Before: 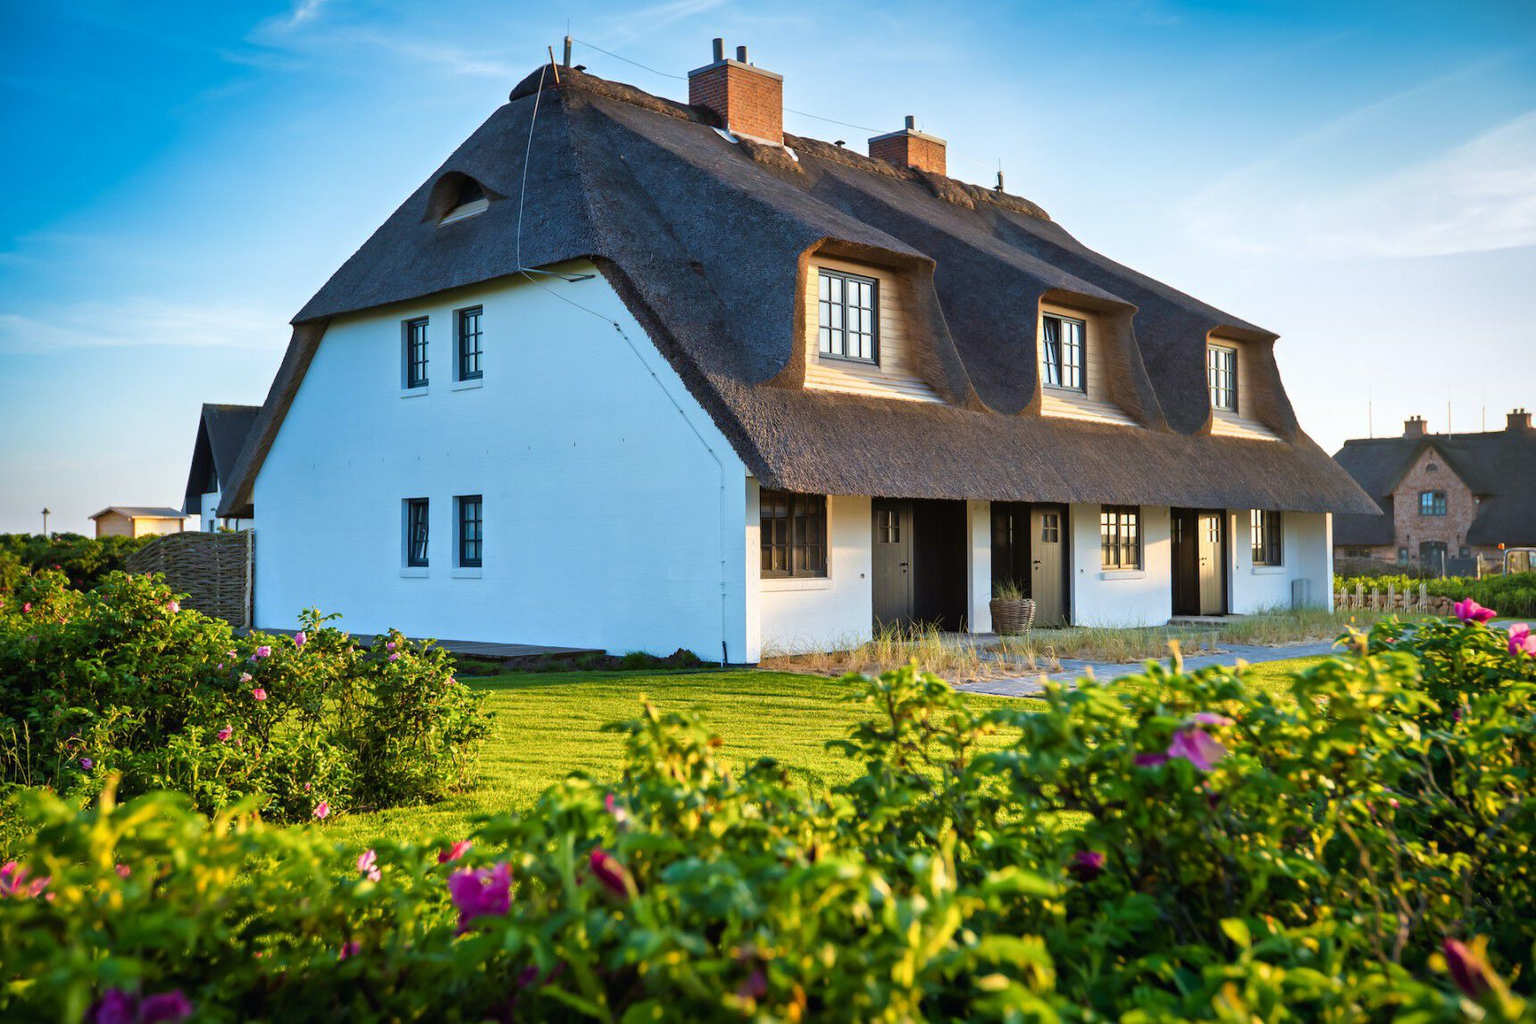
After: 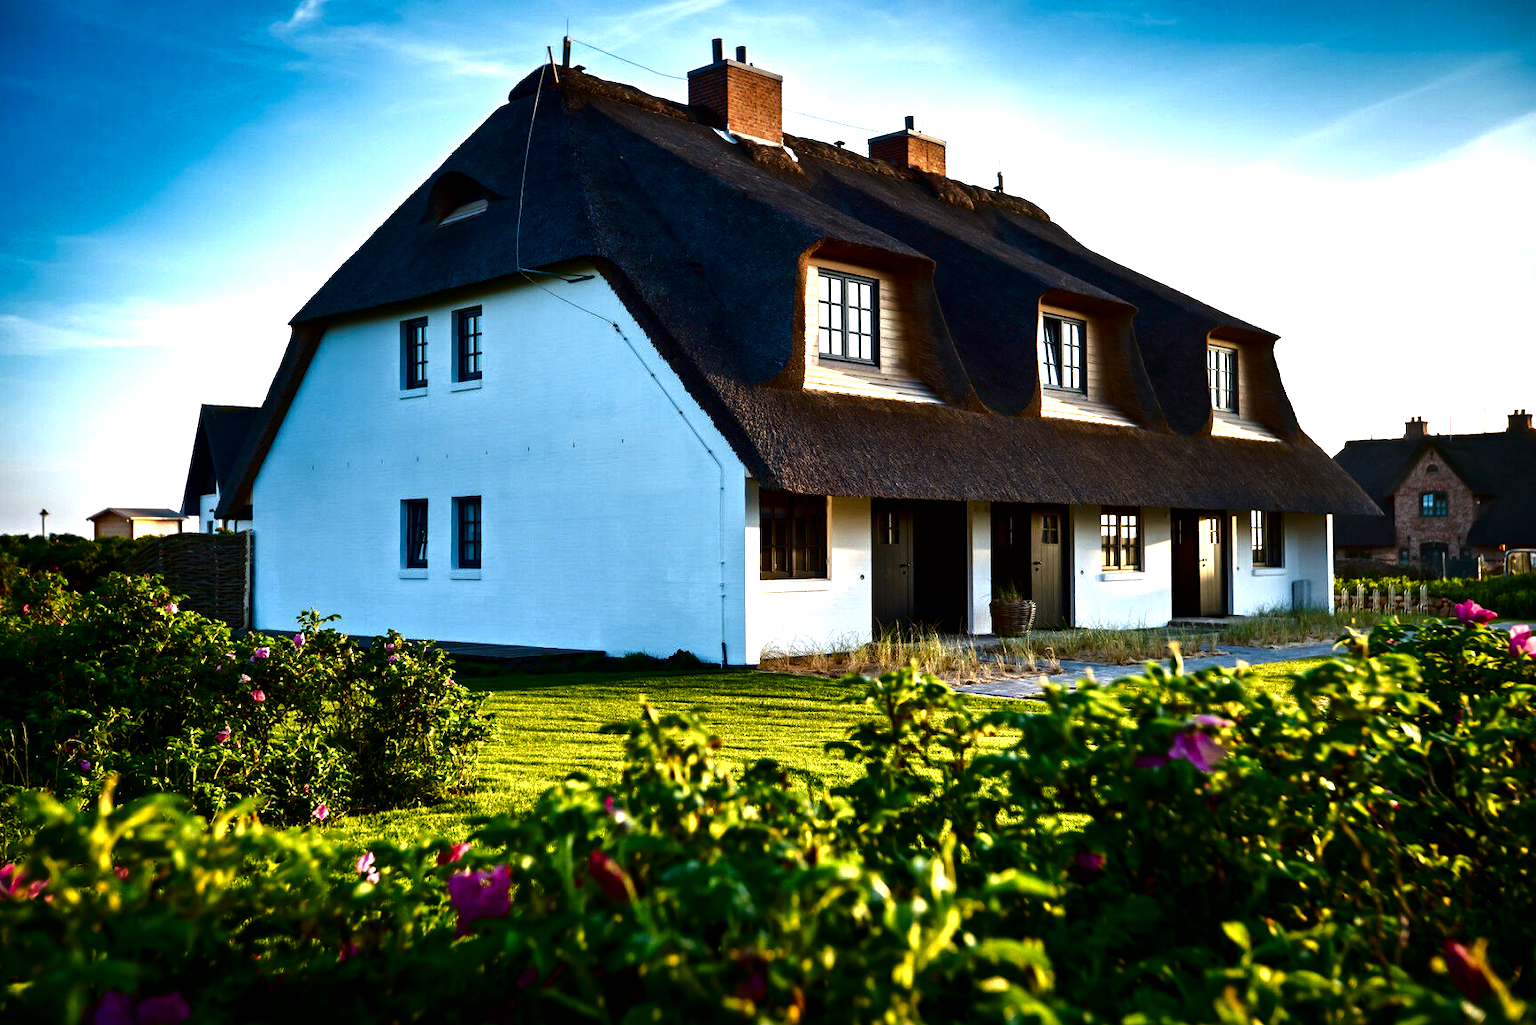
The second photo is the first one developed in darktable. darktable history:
contrast brightness saturation: brightness -0.52
tone equalizer: -8 EV -0.75 EV, -7 EV -0.7 EV, -6 EV -0.6 EV, -5 EV -0.4 EV, -3 EV 0.4 EV, -2 EV 0.6 EV, -1 EV 0.7 EV, +0 EV 0.75 EV, edges refinement/feathering 500, mask exposure compensation -1.57 EV, preserve details no
crop and rotate: left 0.126%
